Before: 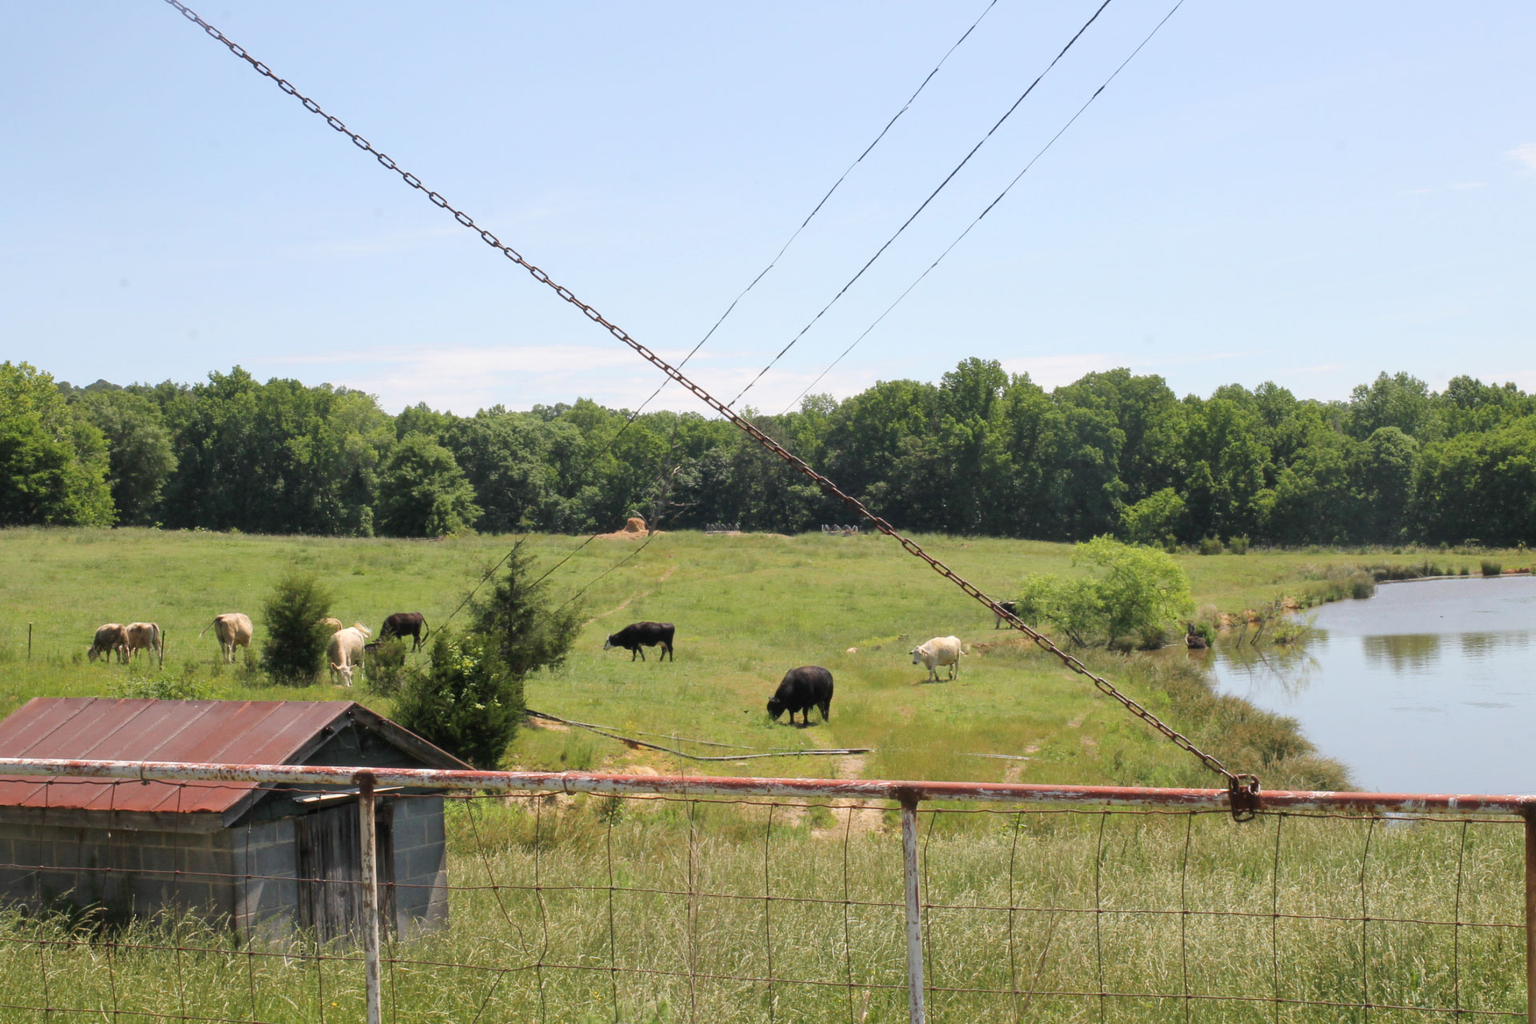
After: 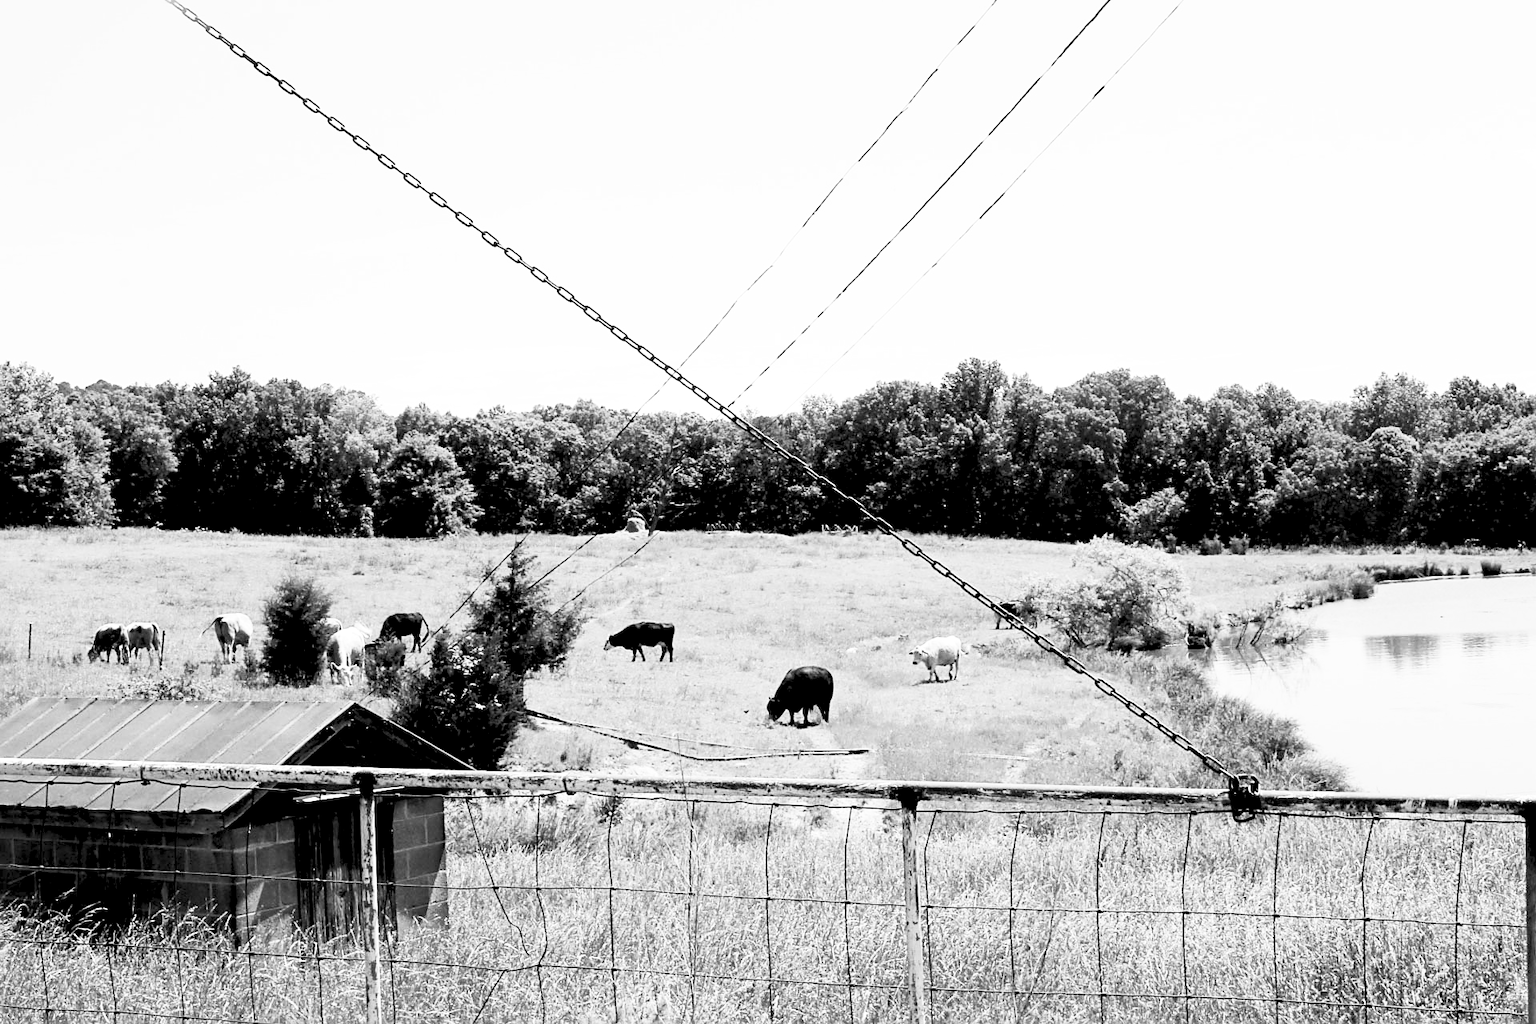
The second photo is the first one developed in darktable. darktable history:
sharpen: on, module defaults
white balance: red 1.05, blue 1.072
contrast brightness saturation: contrast 0.53, brightness 0.47, saturation -1
rgb levels: levels [[0.034, 0.472, 0.904], [0, 0.5, 1], [0, 0.5, 1]]
